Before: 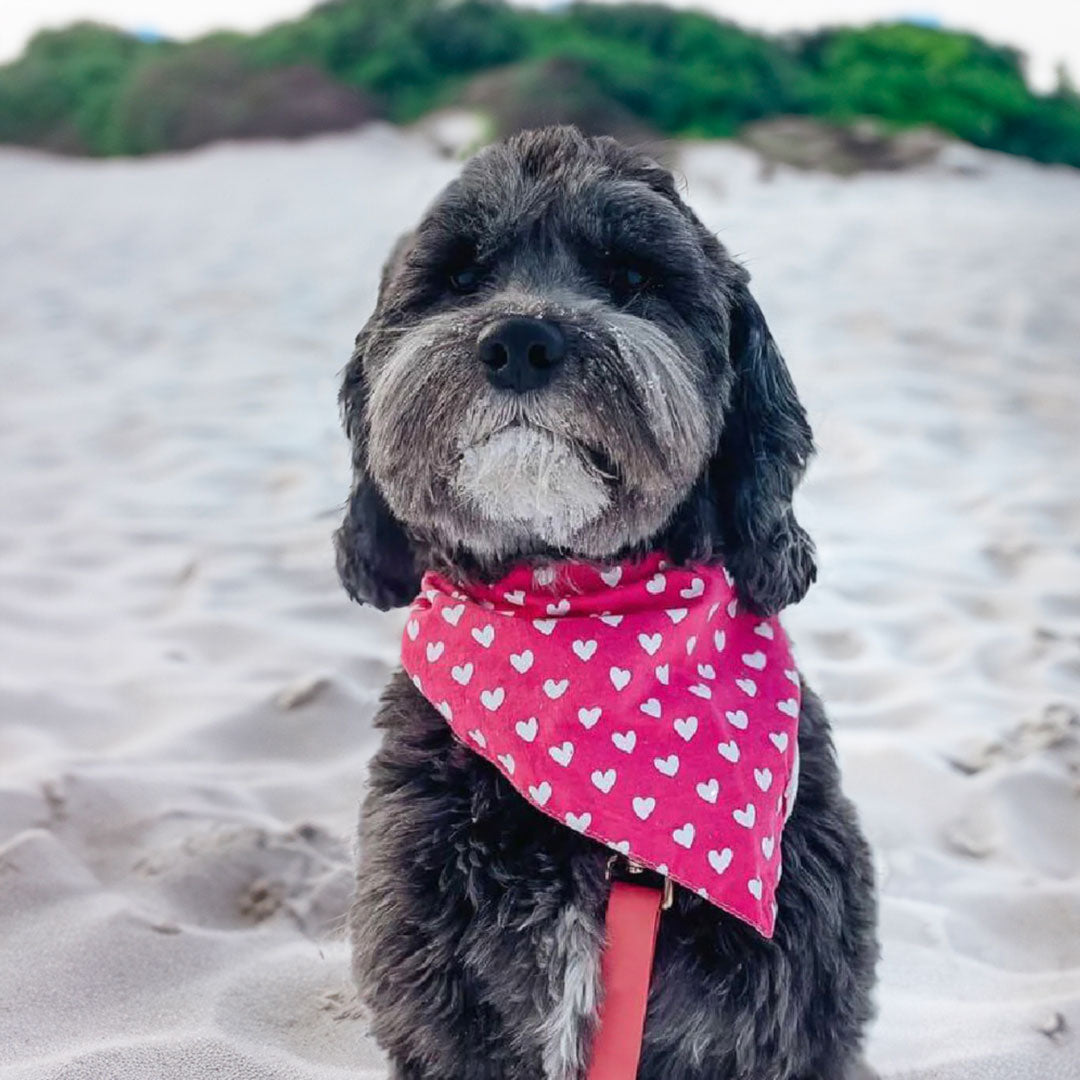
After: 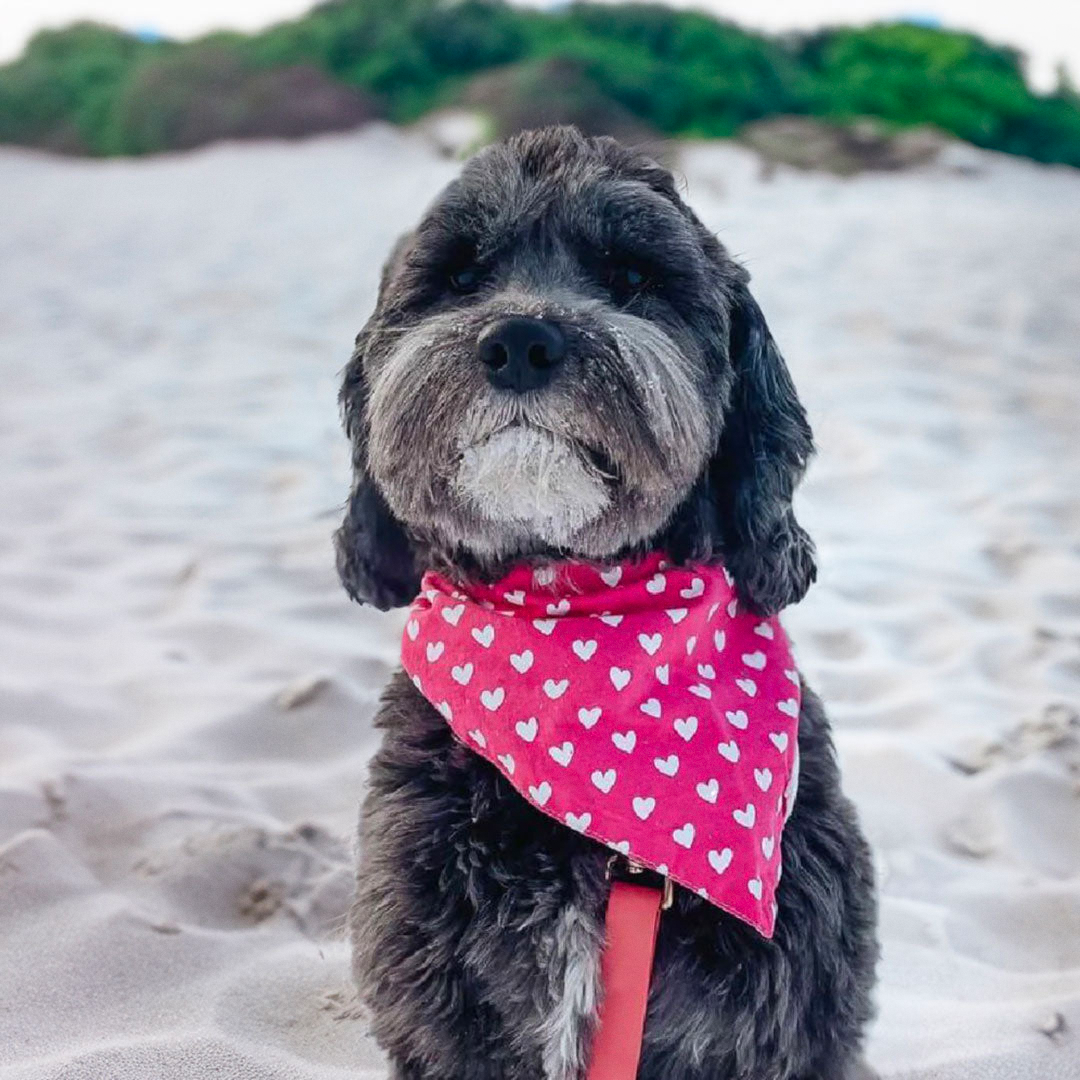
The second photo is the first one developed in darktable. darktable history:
grain: coarseness 0.09 ISO, strength 10%
color balance rgb: global vibrance 20%
